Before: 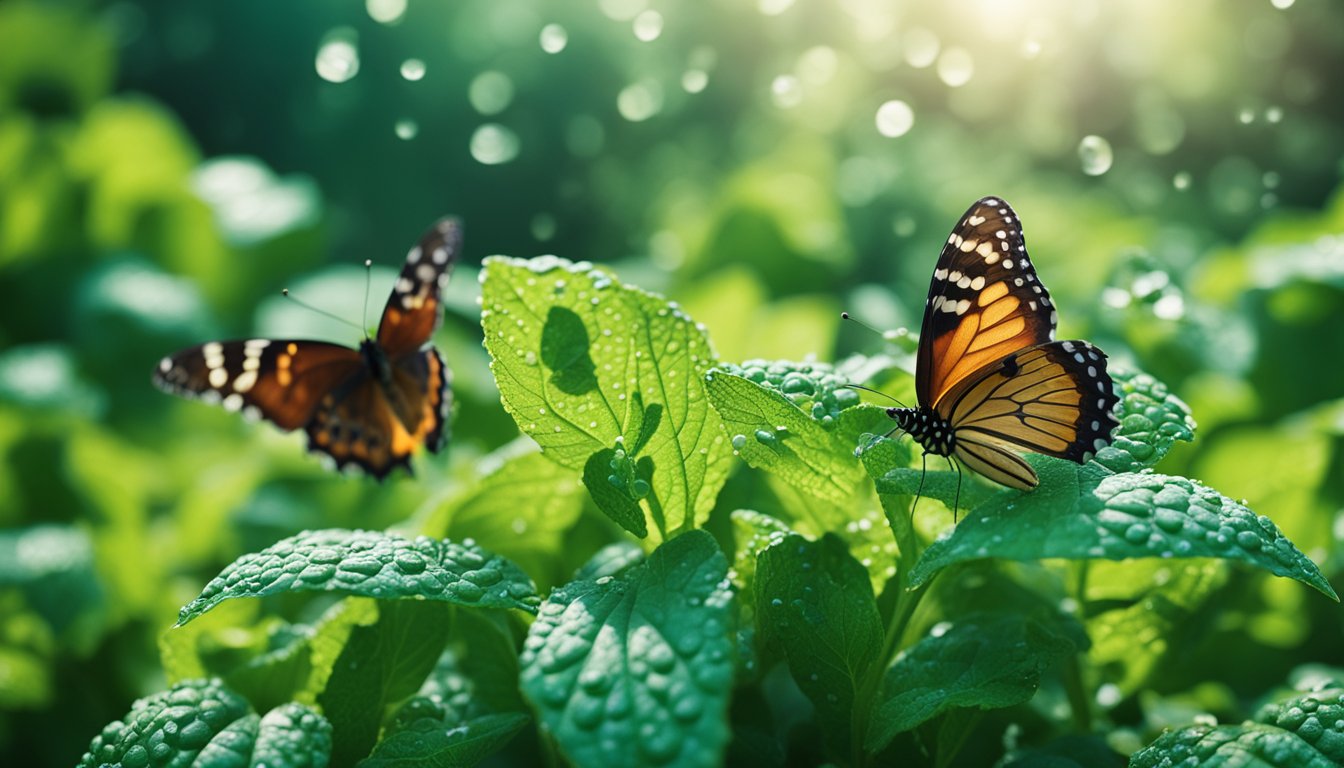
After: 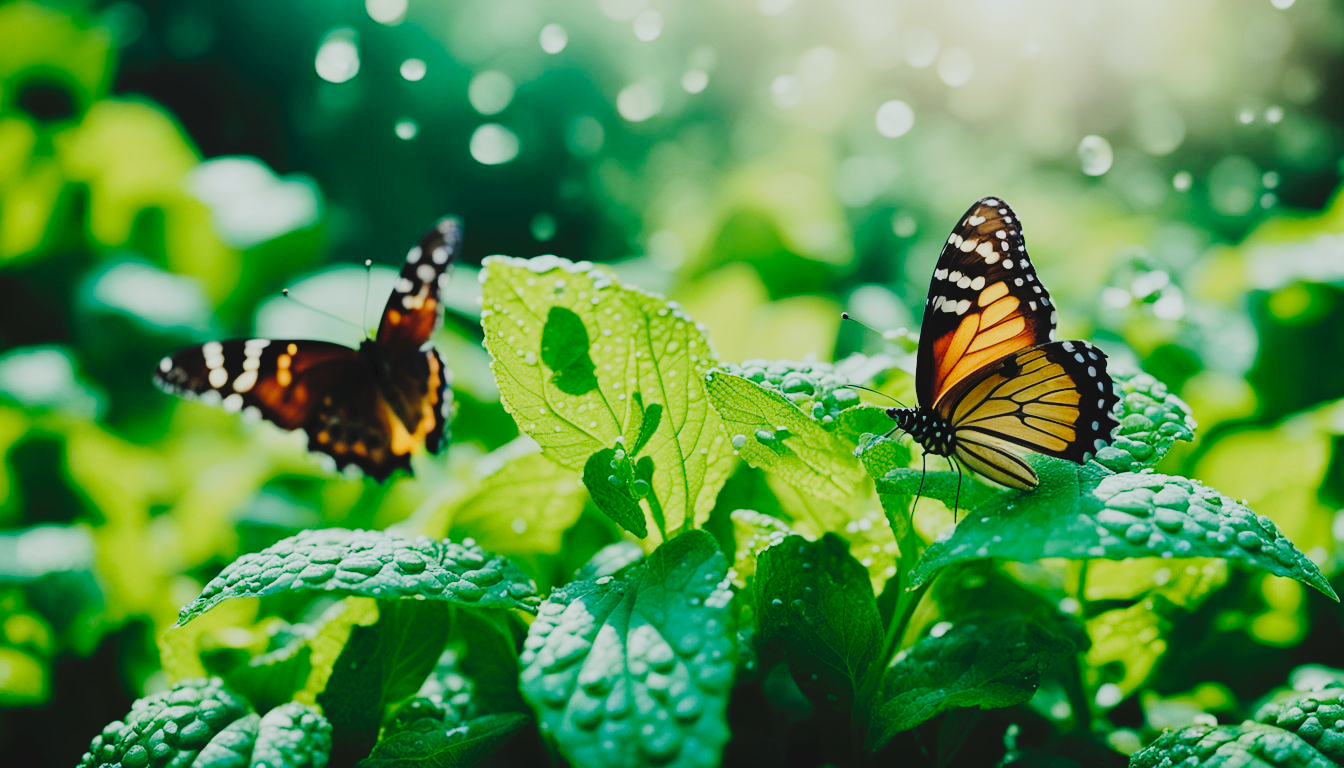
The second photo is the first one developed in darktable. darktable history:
tone curve: curves: ch0 [(0, 0) (0.003, 0.058) (0.011, 0.061) (0.025, 0.065) (0.044, 0.076) (0.069, 0.083) (0.1, 0.09) (0.136, 0.102) (0.177, 0.145) (0.224, 0.196) (0.277, 0.278) (0.335, 0.375) (0.399, 0.486) (0.468, 0.578) (0.543, 0.651) (0.623, 0.717) (0.709, 0.783) (0.801, 0.838) (0.898, 0.91) (1, 1)], preserve colors none
color calibration: output R [1.003, 0.027, -0.041, 0], output G [-0.018, 1.043, -0.038, 0], output B [0.071, -0.086, 1.017, 0], illuminant as shot in camera, x 0.359, y 0.362, temperature 4570.54 K
filmic rgb: black relative exposure -7.65 EV, white relative exposure 4.56 EV, hardness 3.61, contrast 1.05
